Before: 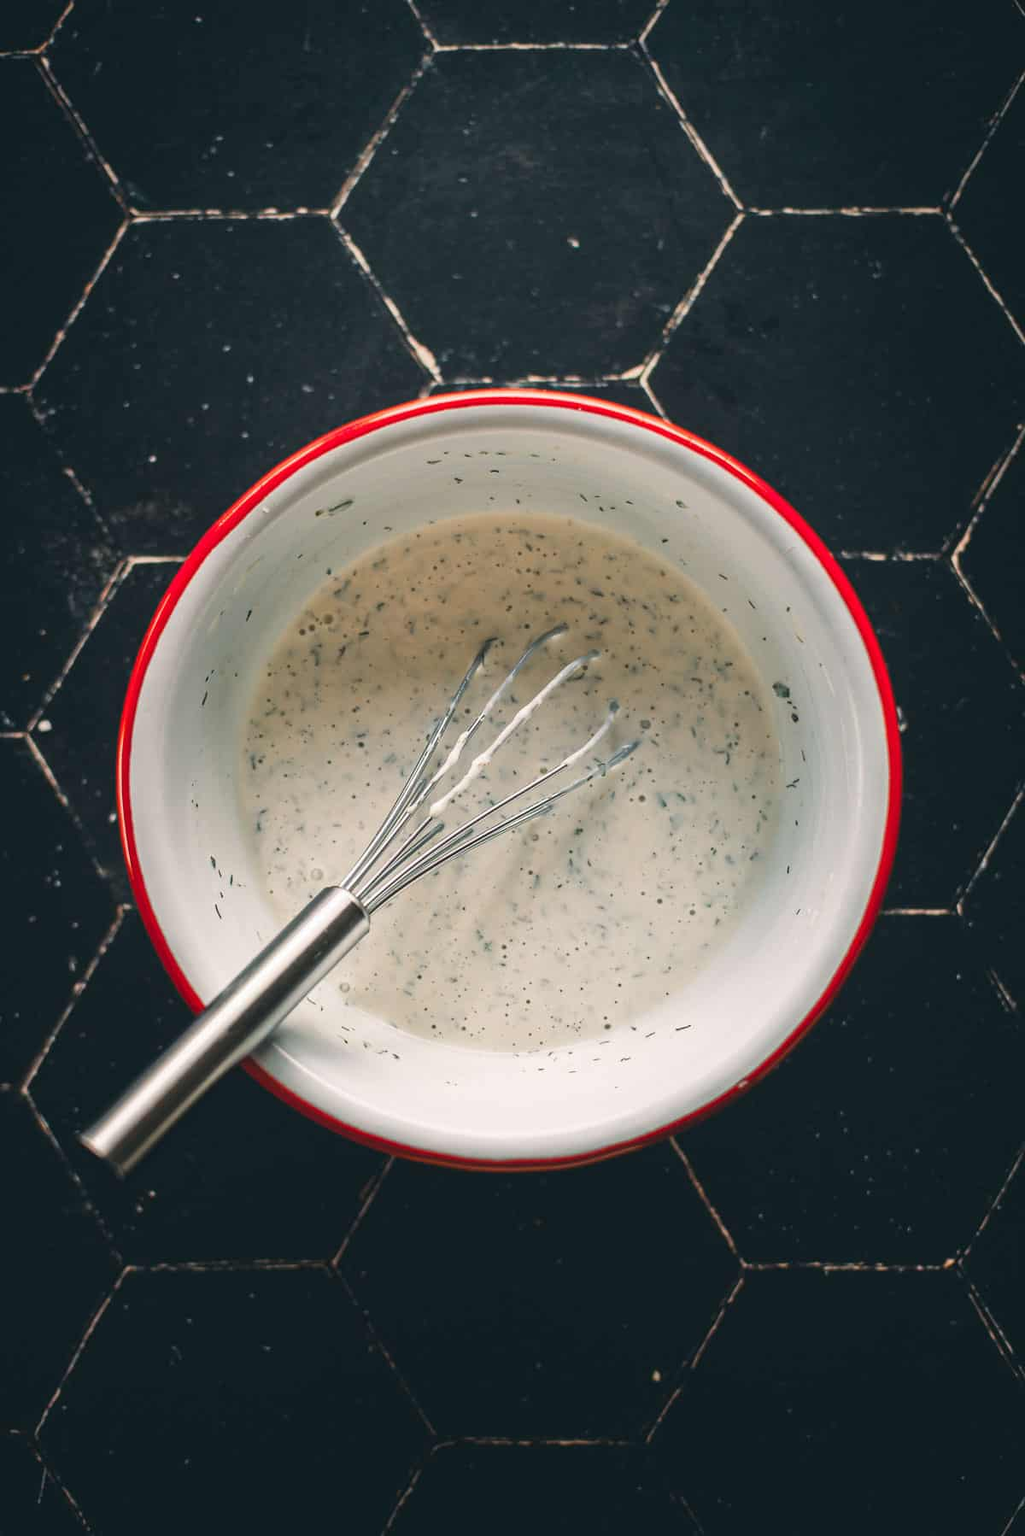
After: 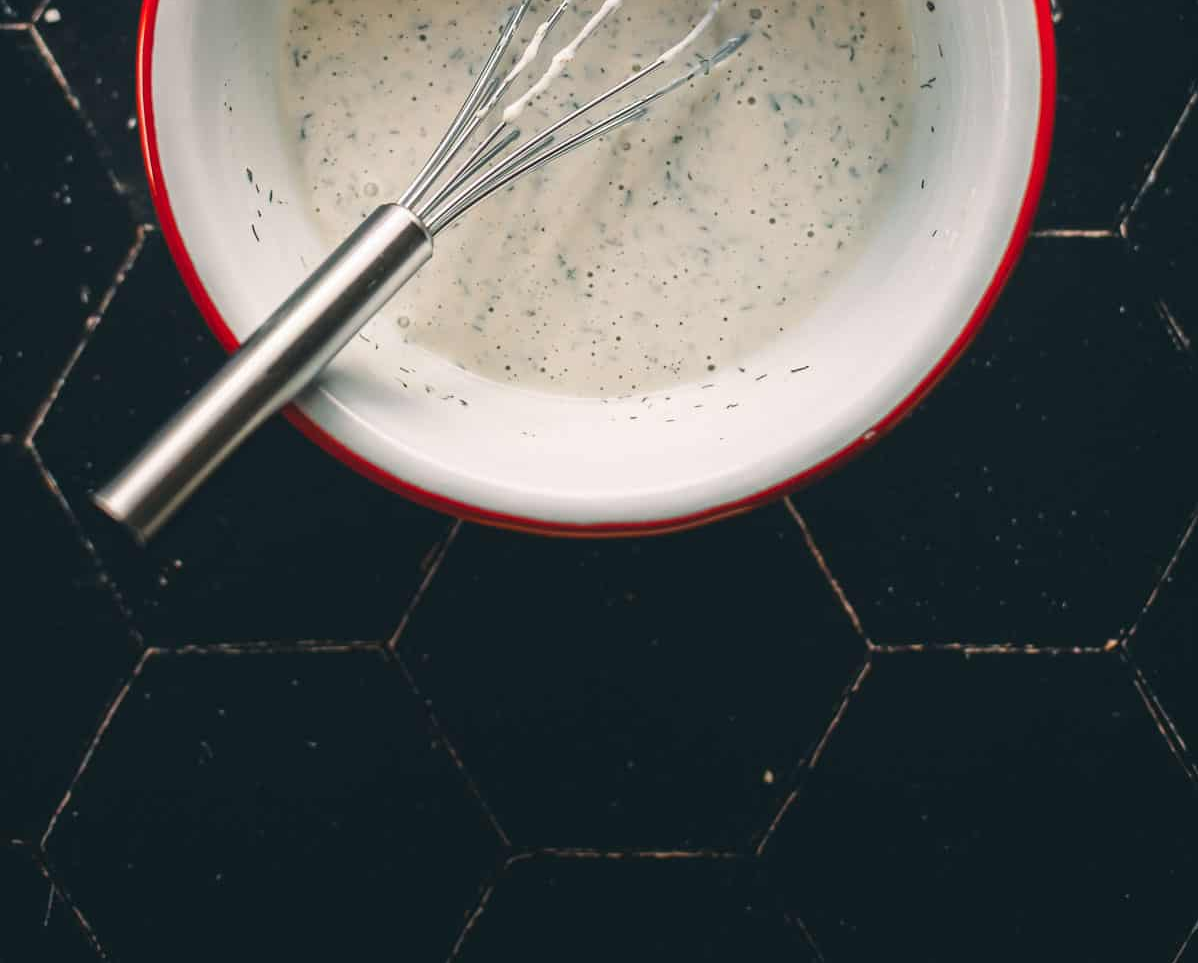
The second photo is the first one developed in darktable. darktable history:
crop and rotate: top 46.403%, right 0.122%
exposure: compensate highlight preservation false
